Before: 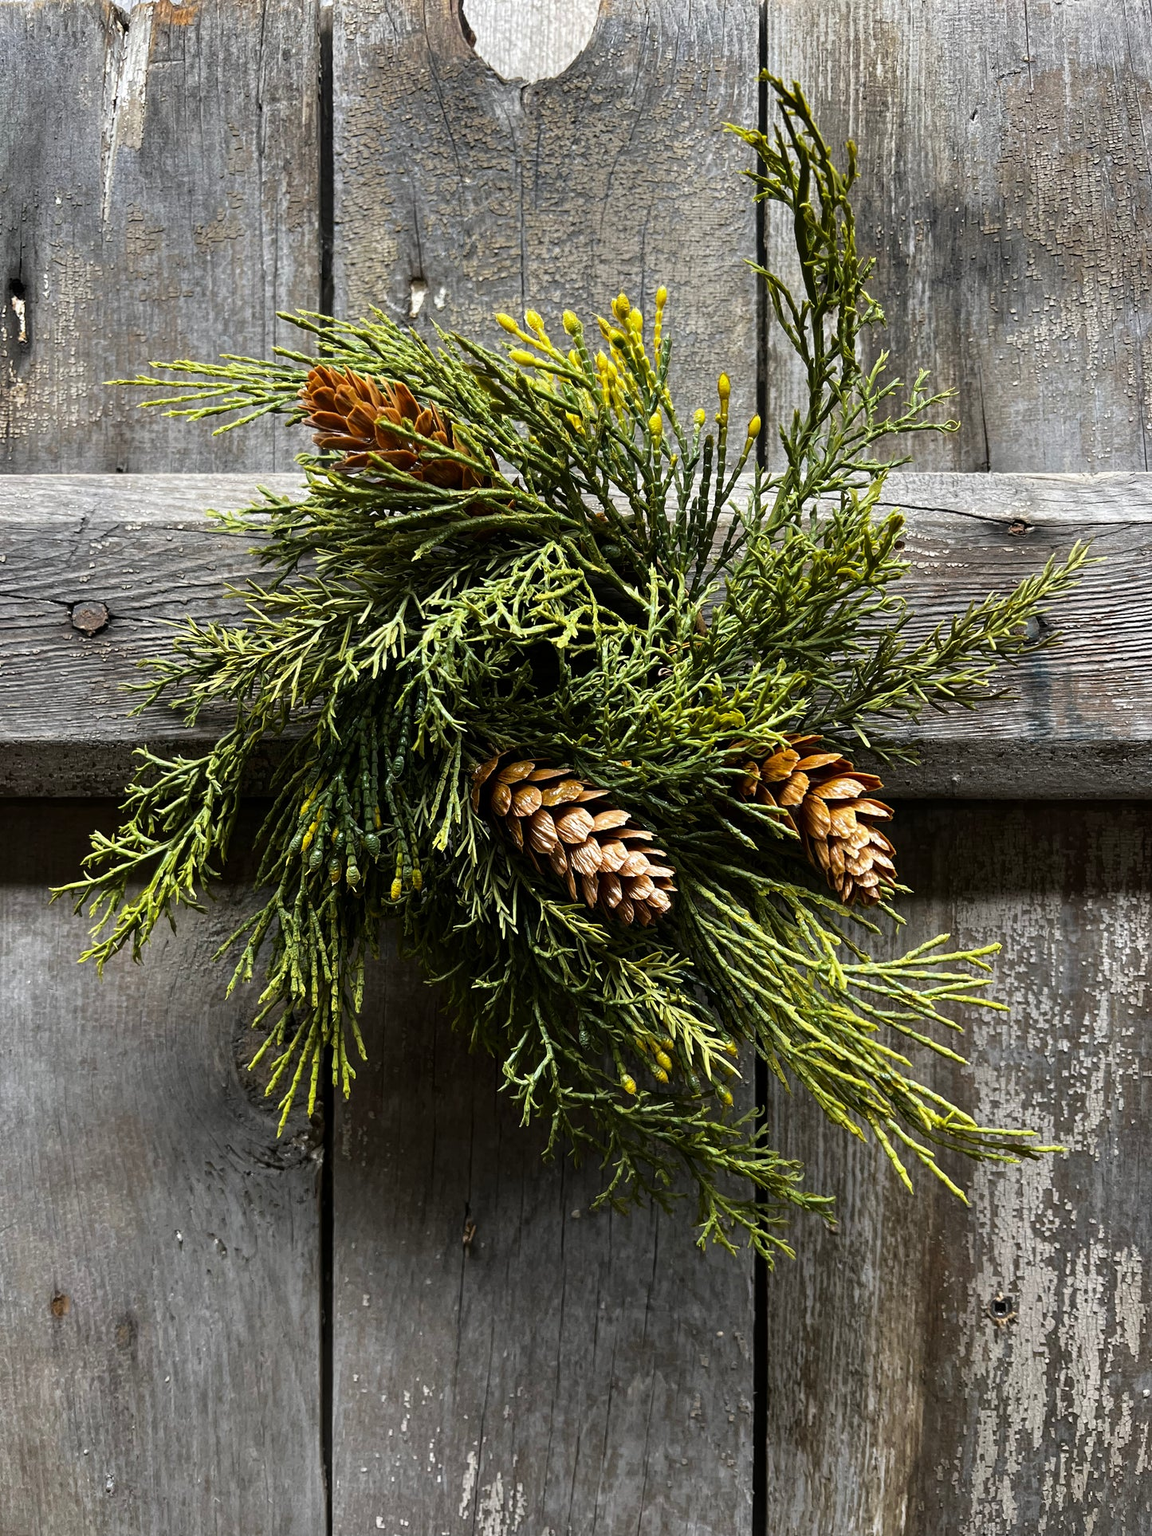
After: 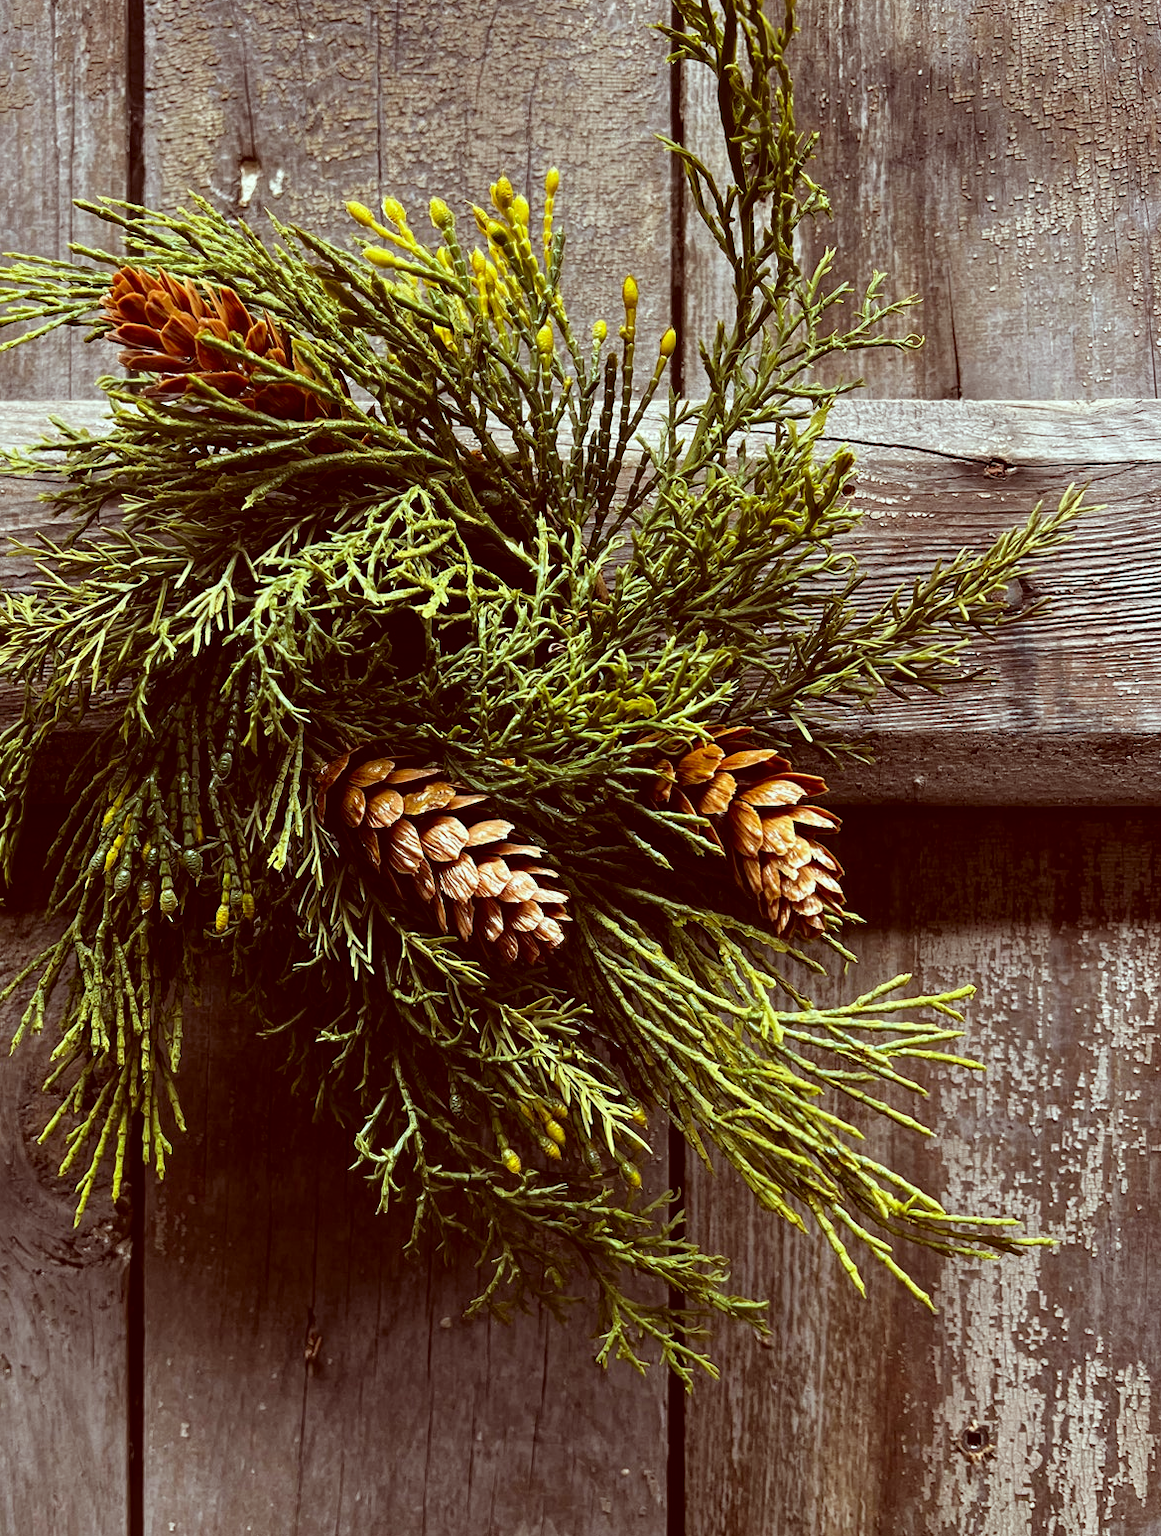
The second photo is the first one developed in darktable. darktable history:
color correction: highlights a* -6.98, highlights b* -0.148, shadows a* 20.63, shadows b* 12.08
crop: left 18.956%, top 9.886%, right 0%, bottom 9.768%
